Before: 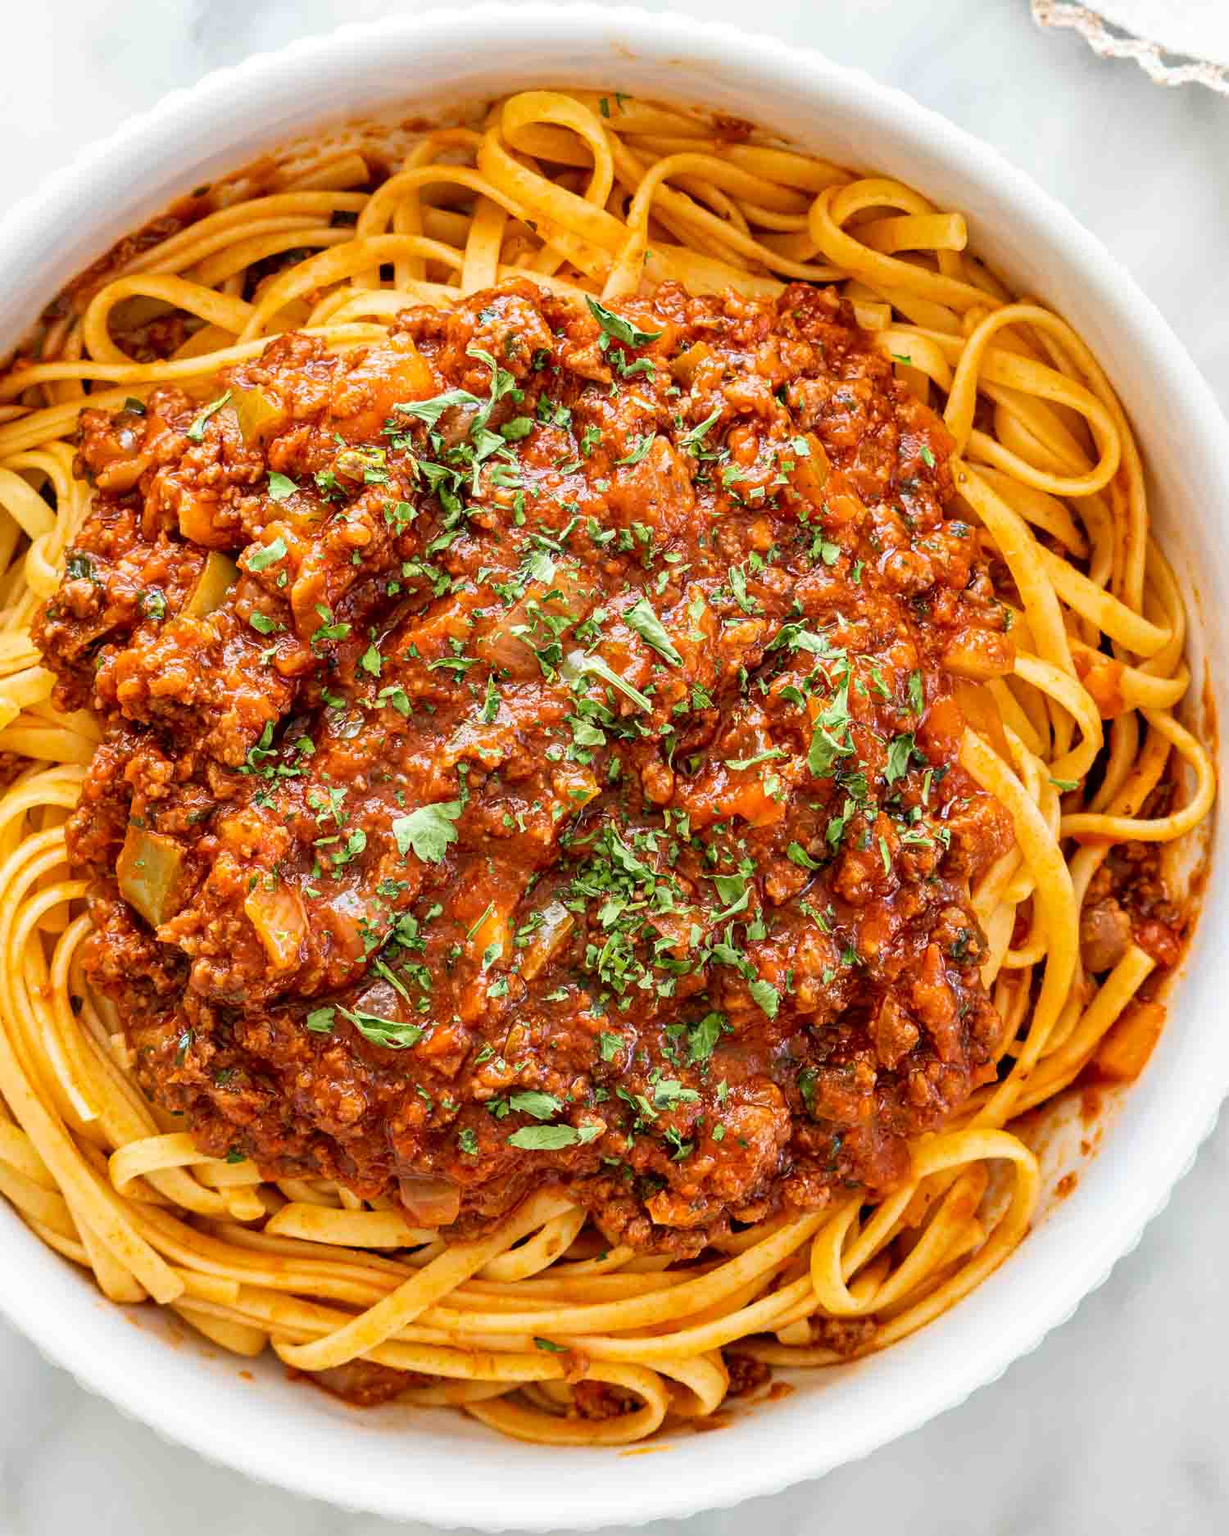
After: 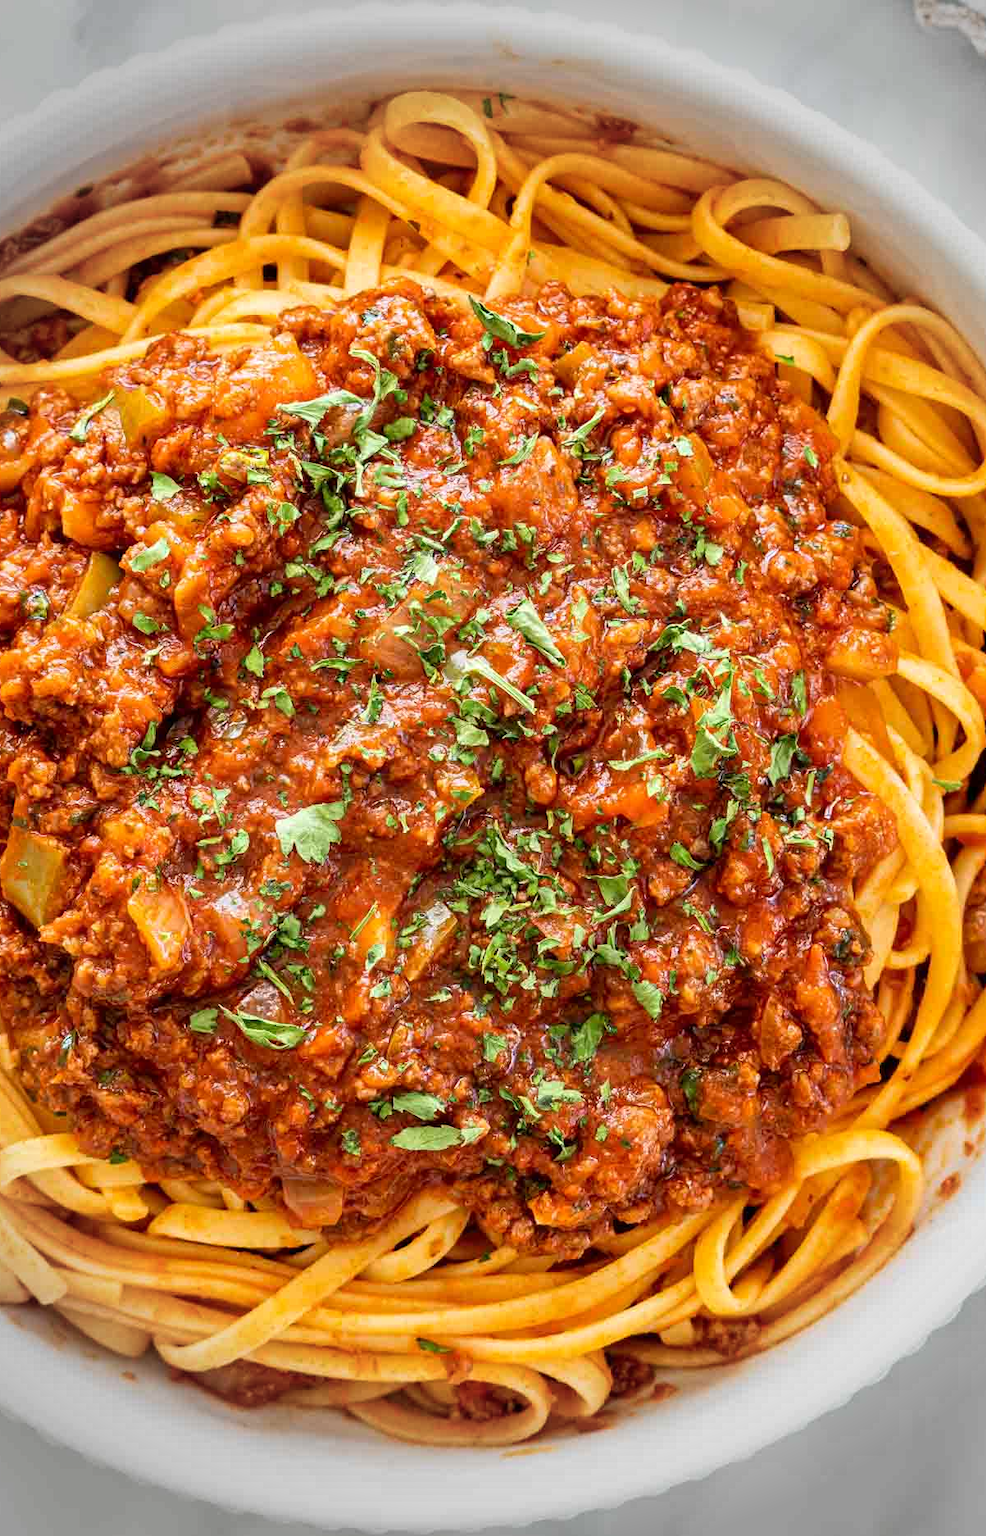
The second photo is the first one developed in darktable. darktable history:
crop and rotate: left 9.55%, right 10.136%
vignetting: fall-off start 76.71%, fall-off radius 26.71%, width/height ratio 0.974
levels: levels [0, 0.492, 0.984]
